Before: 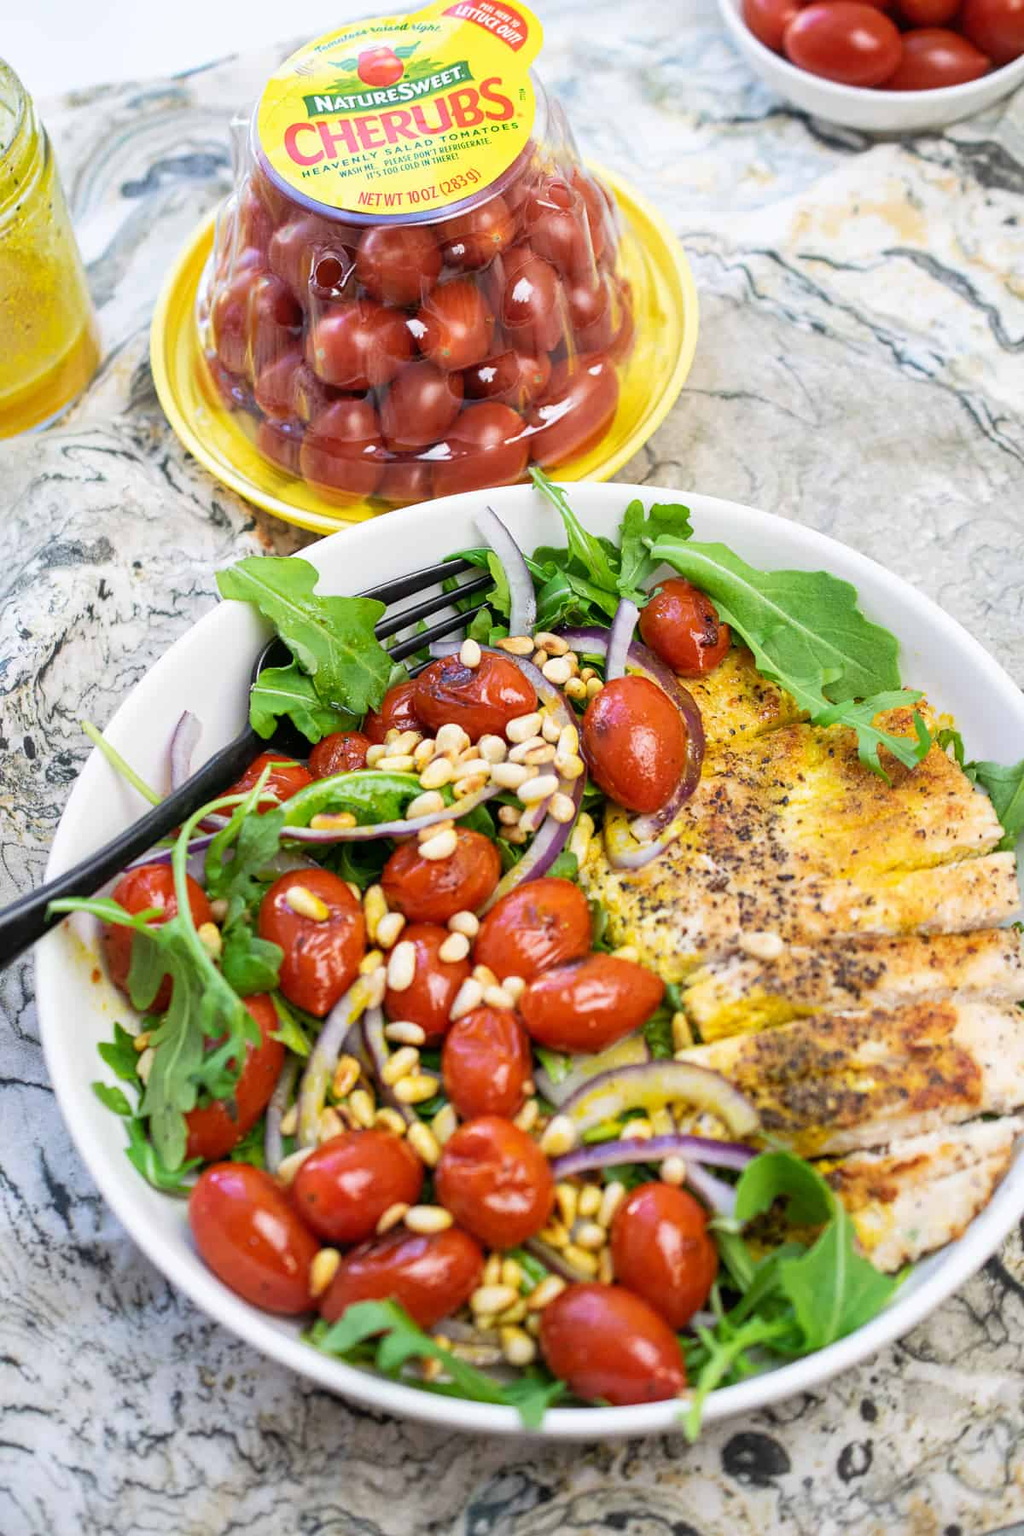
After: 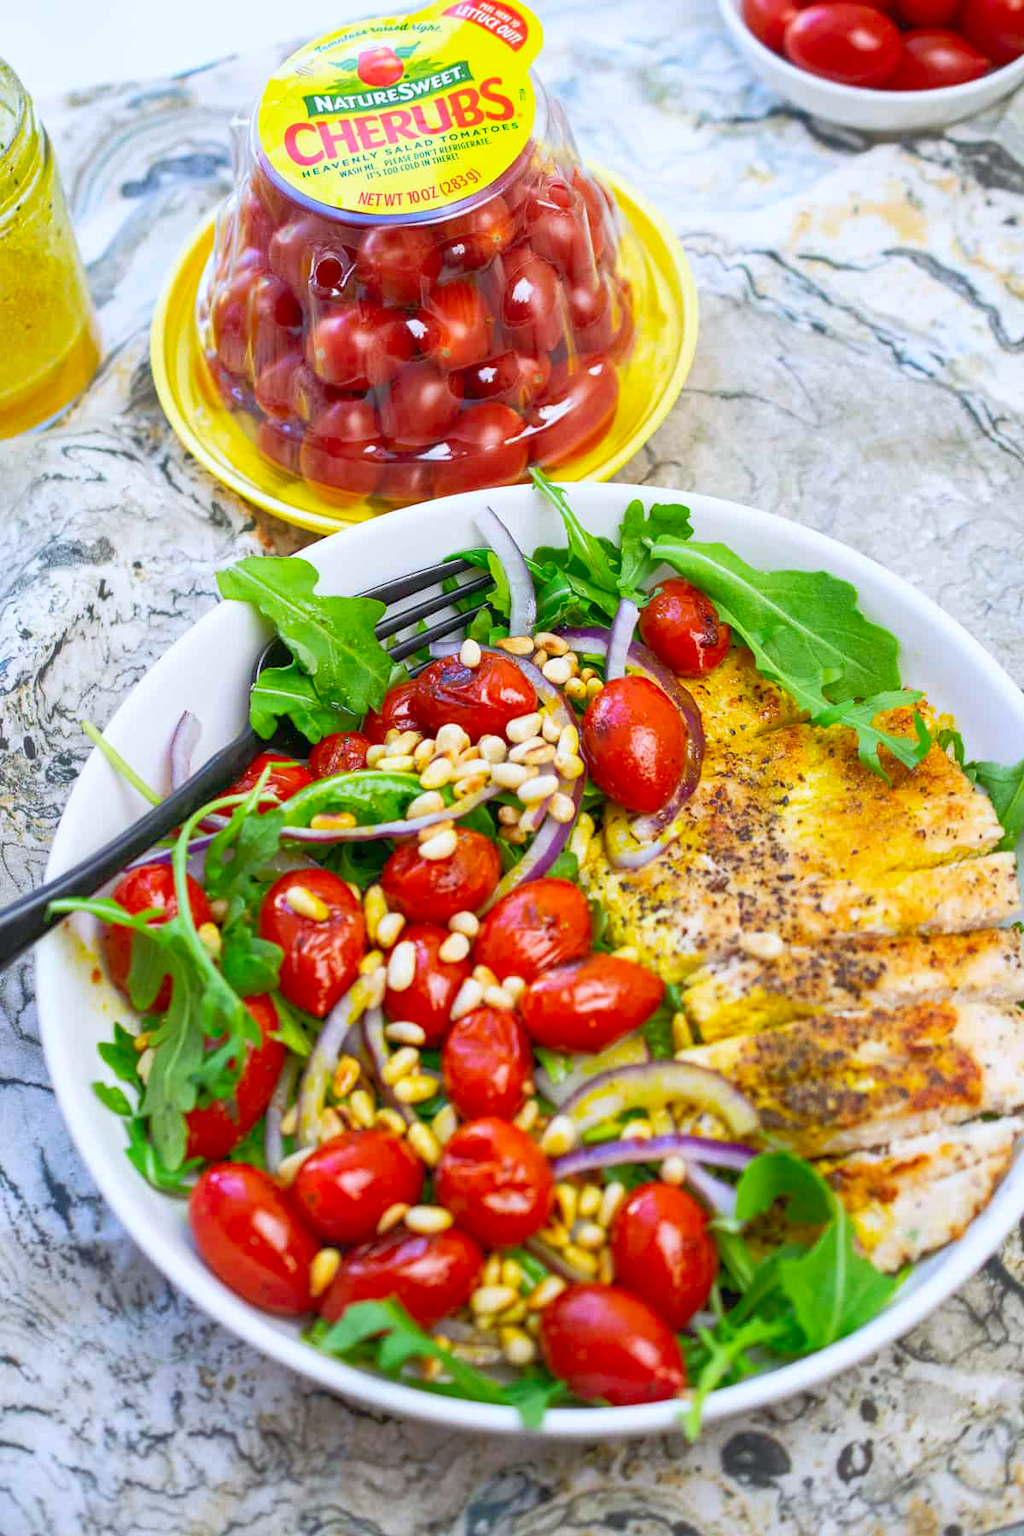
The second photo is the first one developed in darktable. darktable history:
color correction: saturation 1.34
white balance: red 0.974, blue 1.044
rgb curve: curves: ch0 [(0, 0) (0.072, 0.166) (0.217, 0.293) (0.414, 0.42) (1, 1)], compensate middle gray true, preserve colors basic power
